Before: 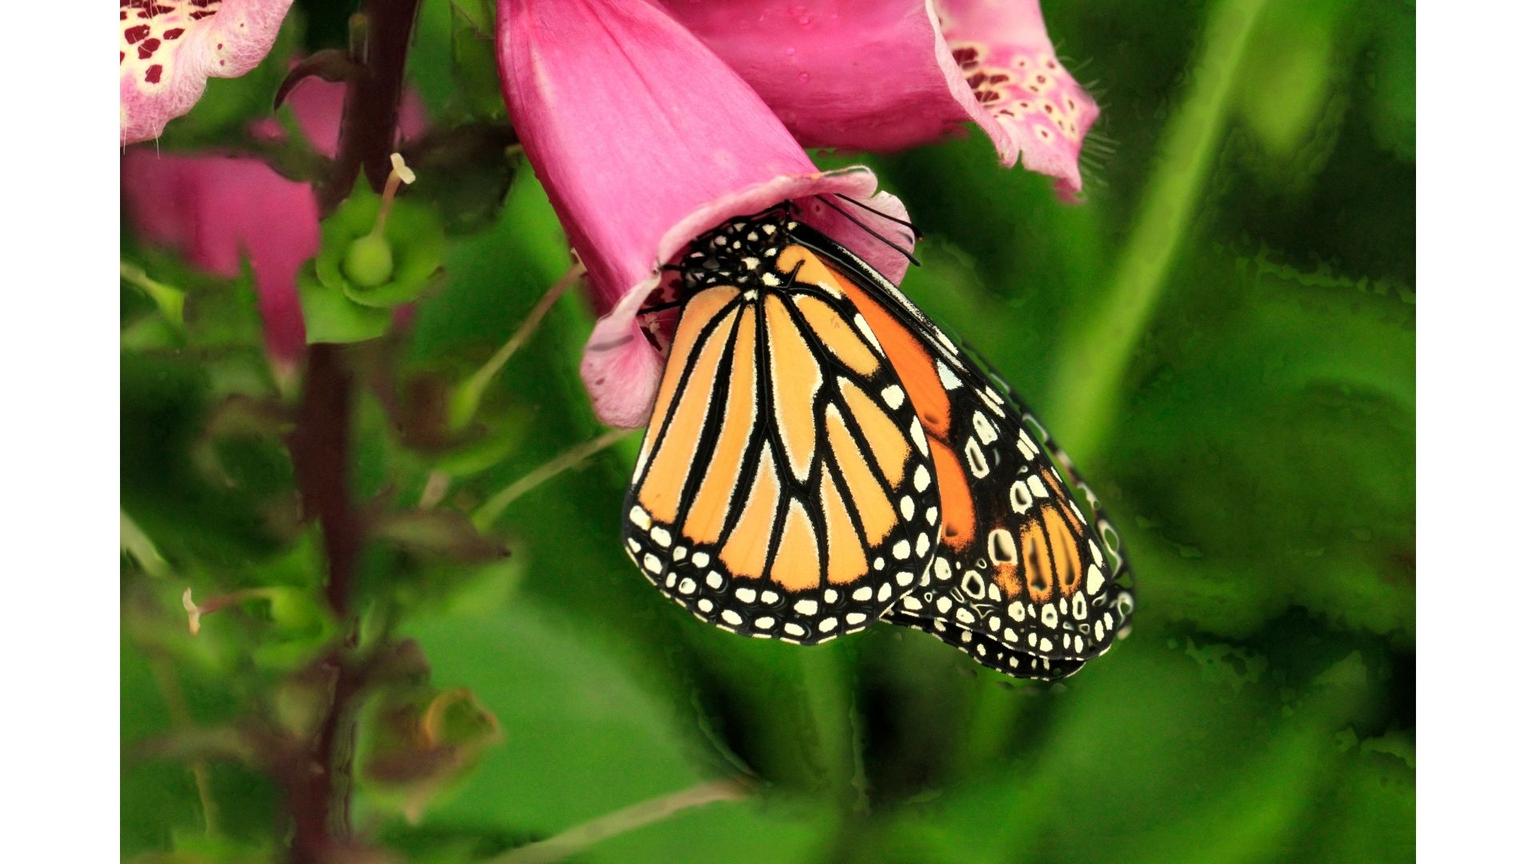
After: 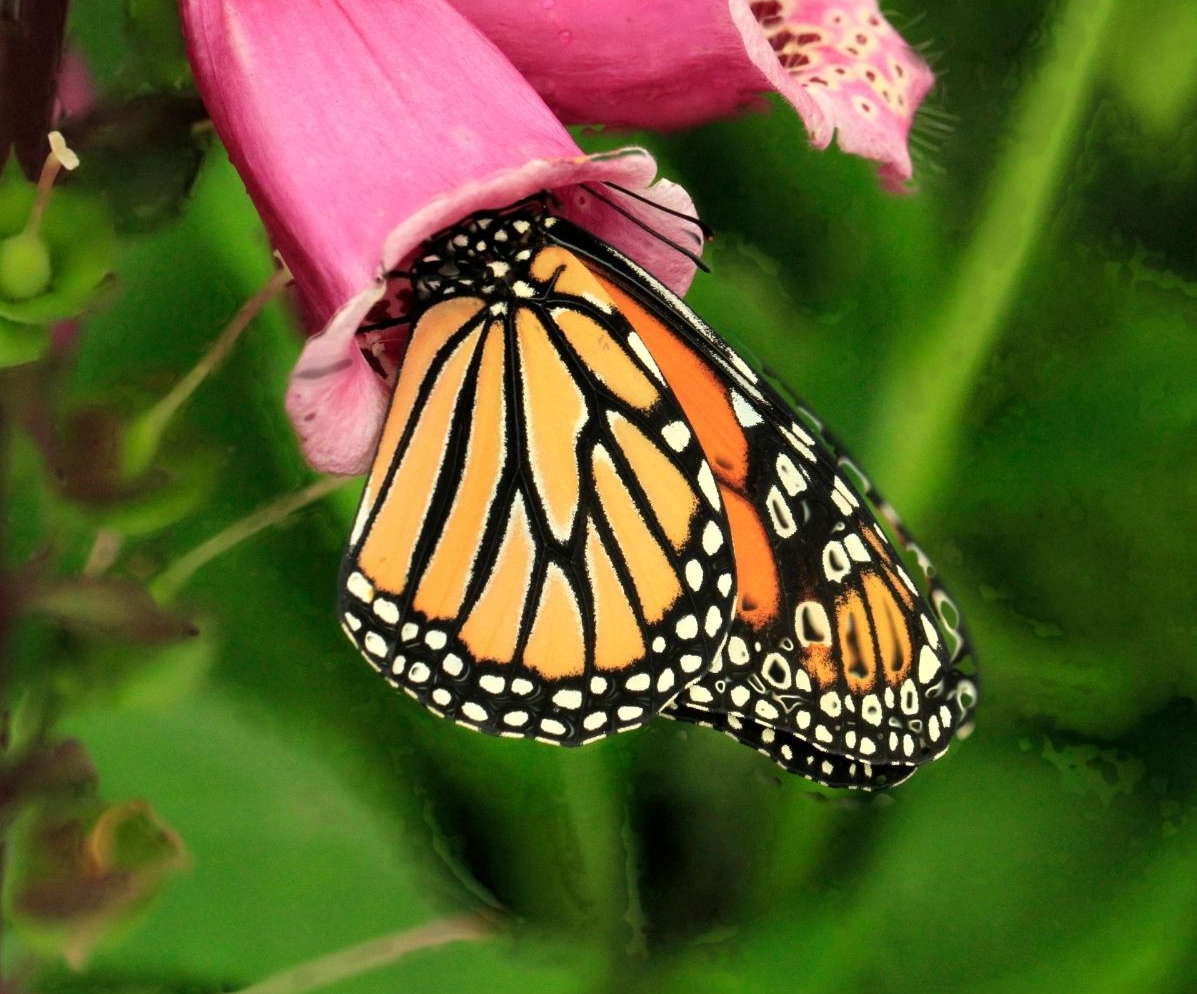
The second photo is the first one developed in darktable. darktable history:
crop and rotate: left 22.918%, top 5.629%, right 14.711%, bottom 2.247%
